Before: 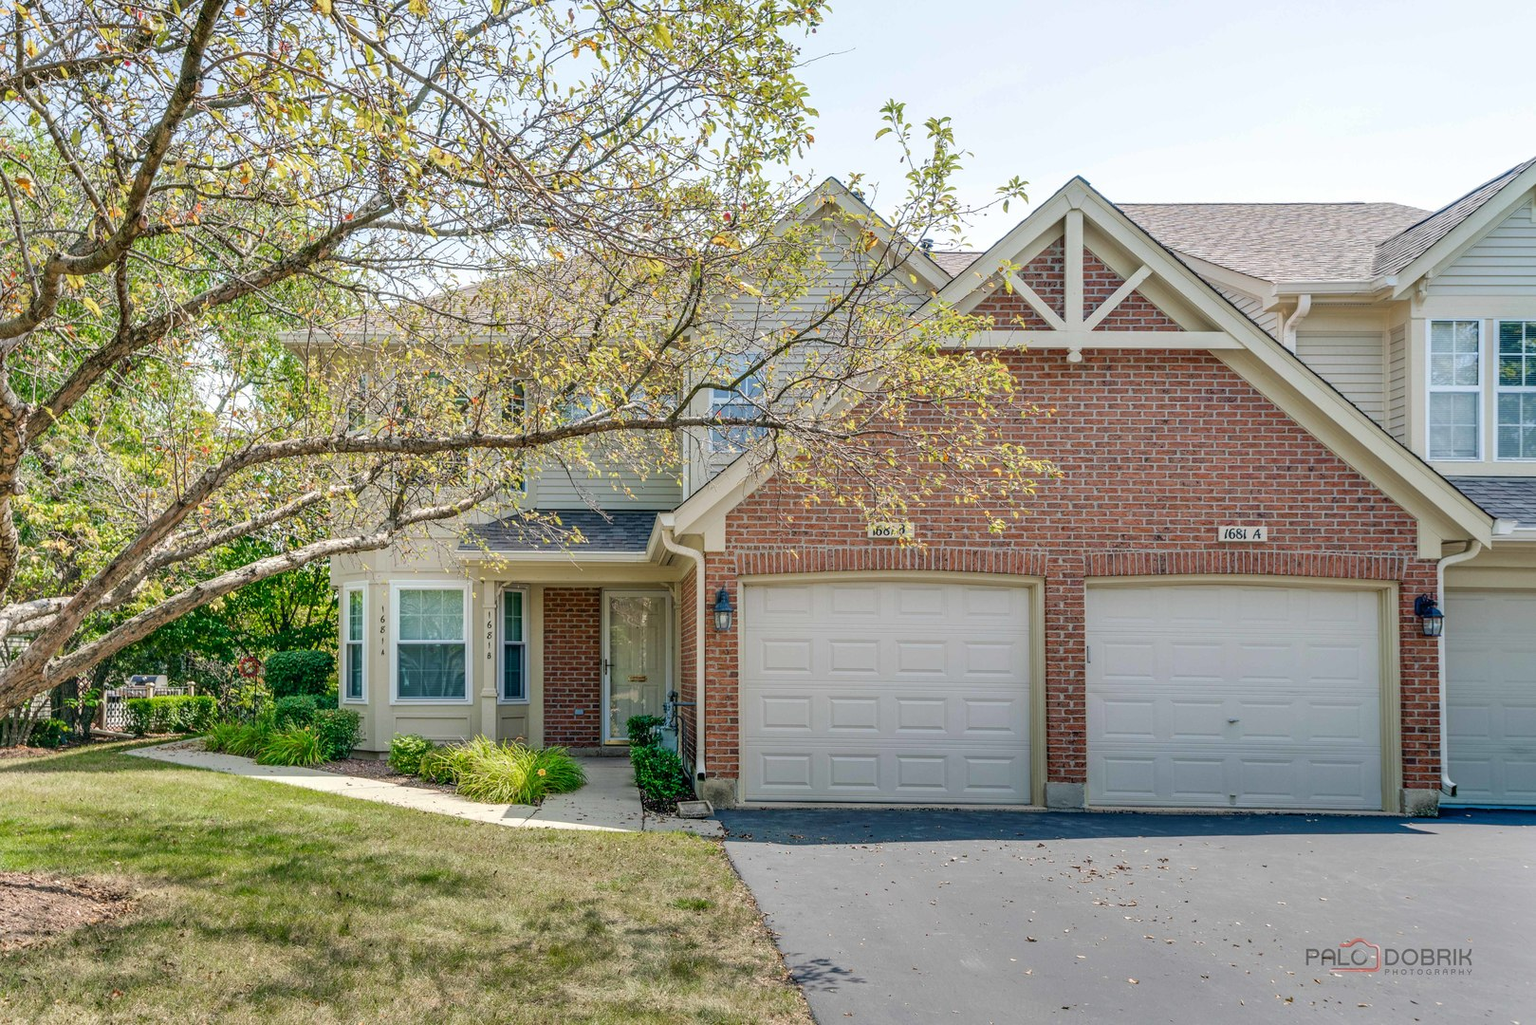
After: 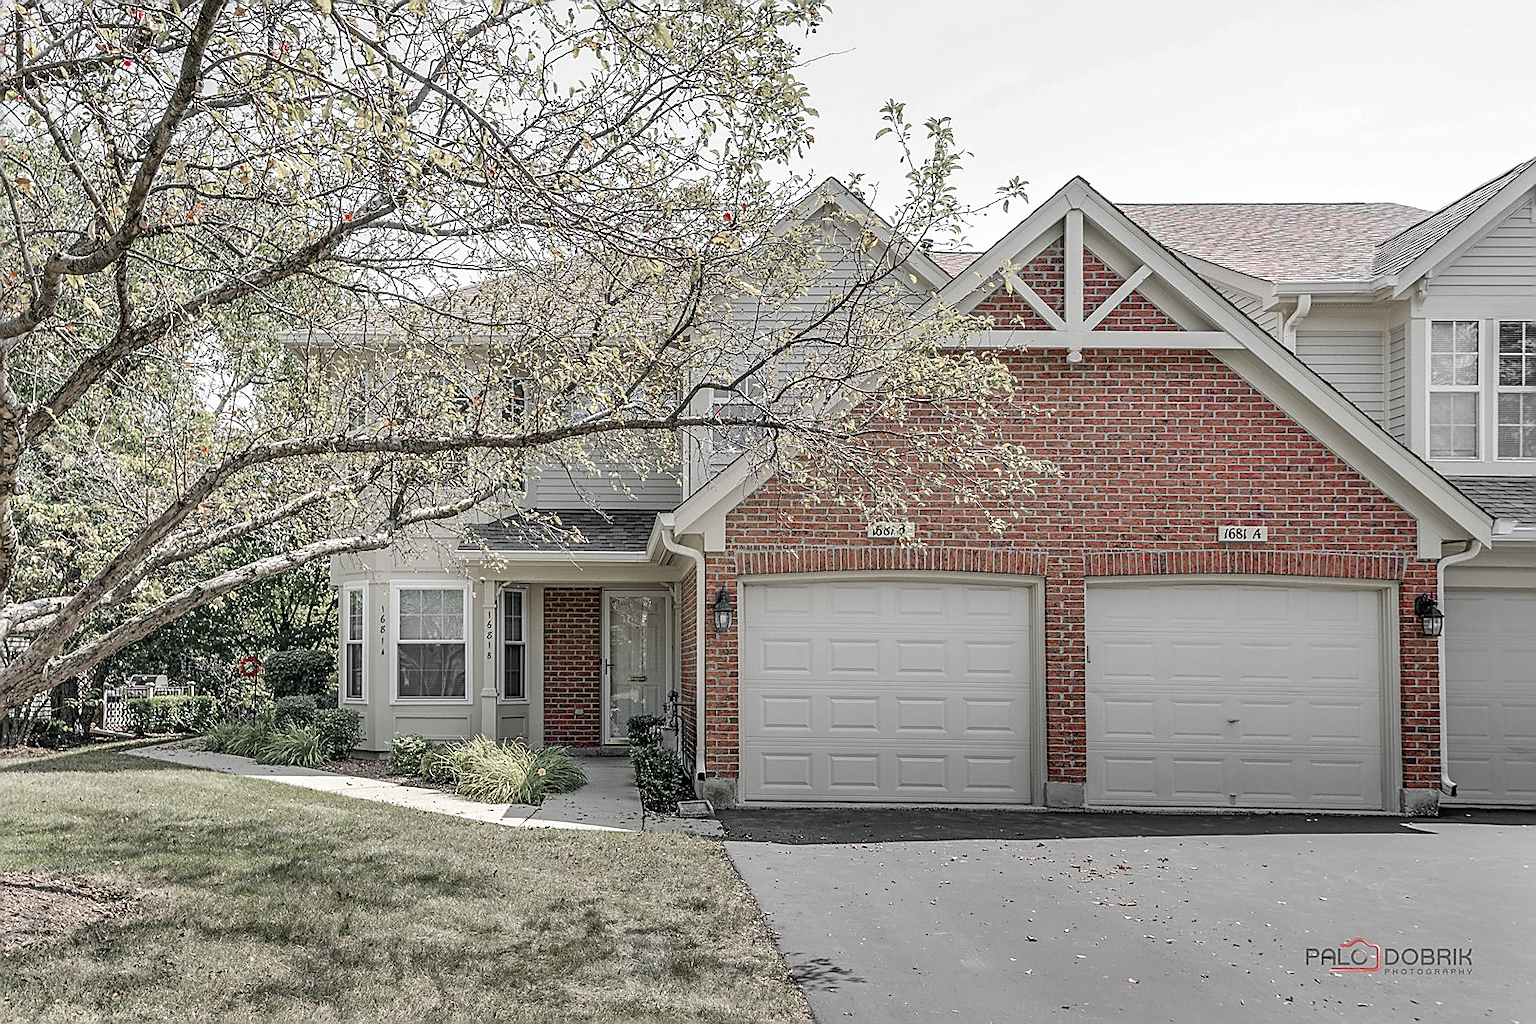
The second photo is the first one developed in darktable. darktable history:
color zones: curves: ch1 [(0, 0.831) (0.08, 0.771) (0.157, 0.268) (0.241, 0.207) (0.562, -0.005) (0.714, -0.013) (0.876, 0.01) (1, 0.831)]
sharpen: radius 1.379, amount 1.24, threshold 0.712
